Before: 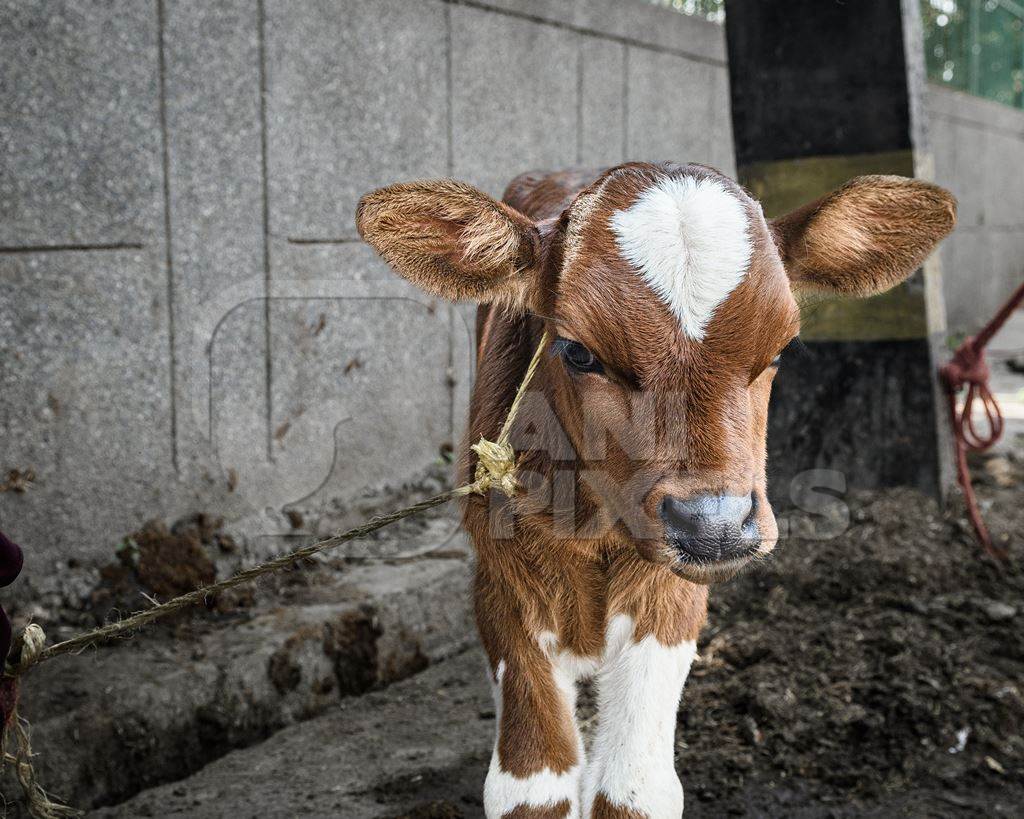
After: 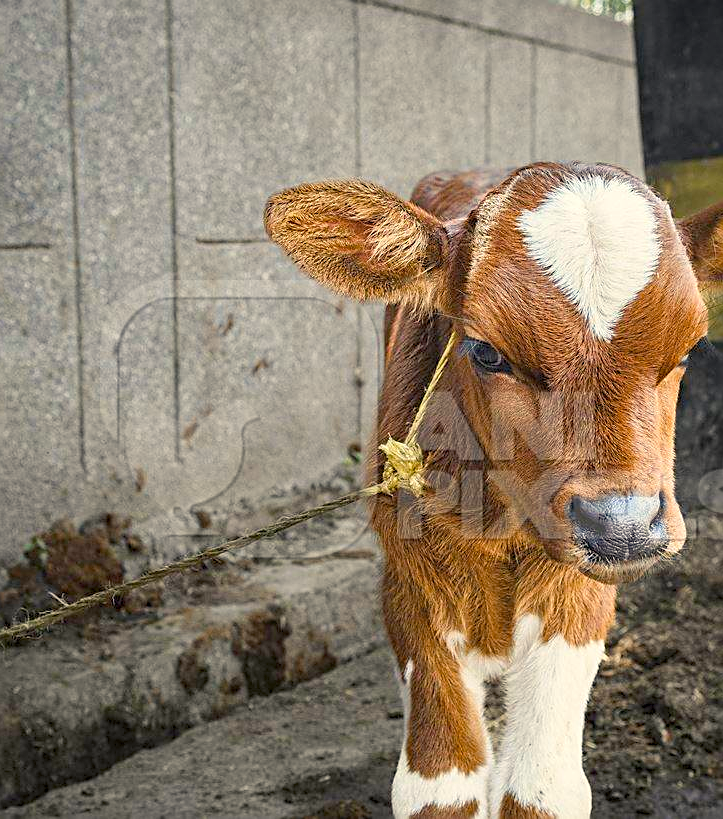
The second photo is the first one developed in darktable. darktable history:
sharpen: on, module defaults
crop and rotate: left 8.988%, right 20.378%
exposure: black level correction 0, exposure 0.692 EV, compensate highlight preservation false
color balance rgb: highlights gain › chroma 3.096%, highlights gain › hue 78.43°, perceptual saturation grading › global saturation 30.265%, contrast -20.253%
